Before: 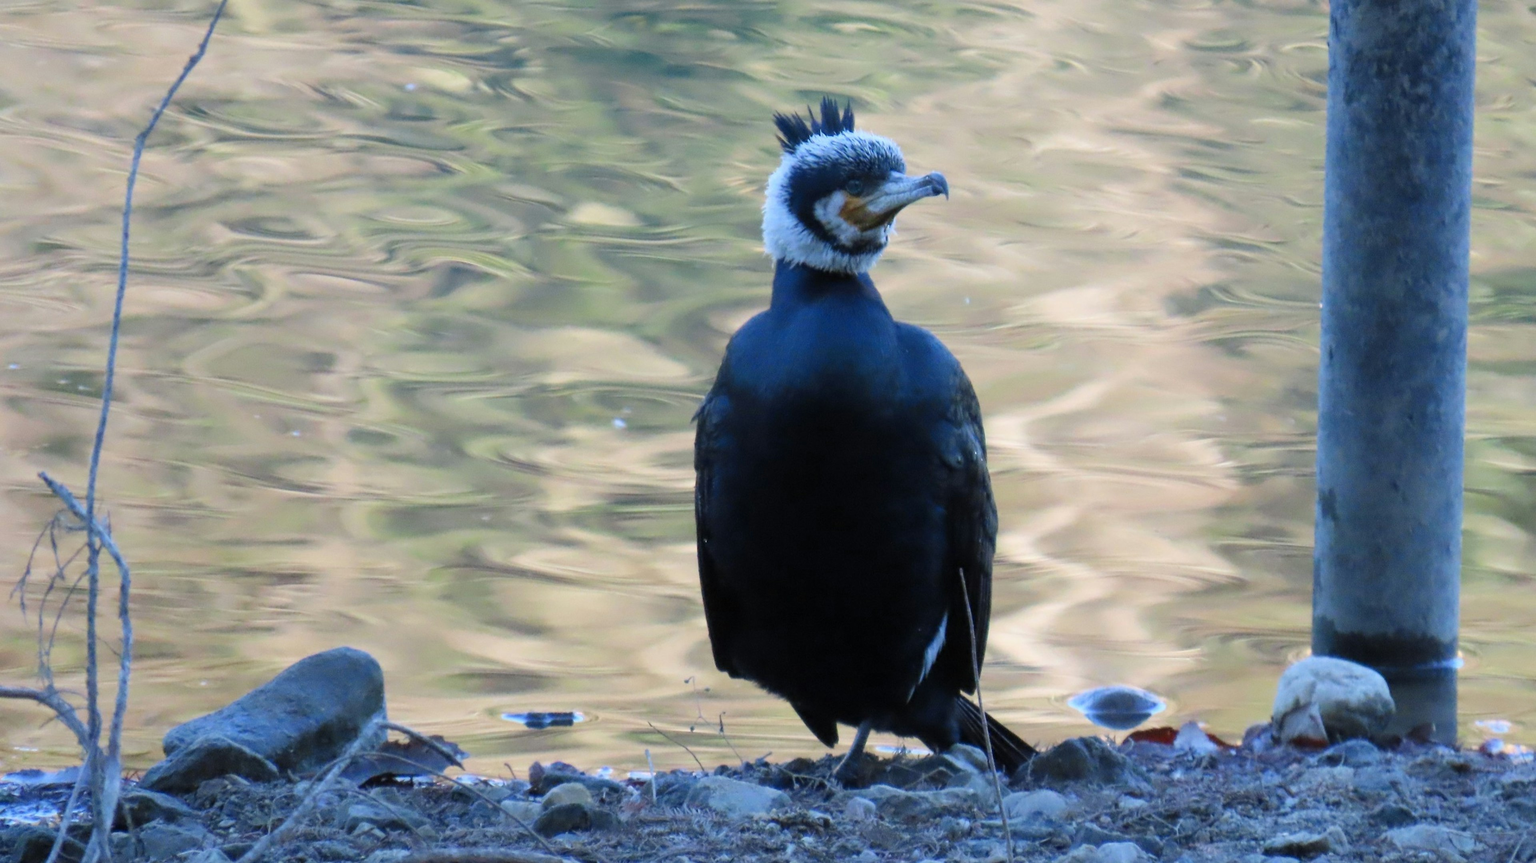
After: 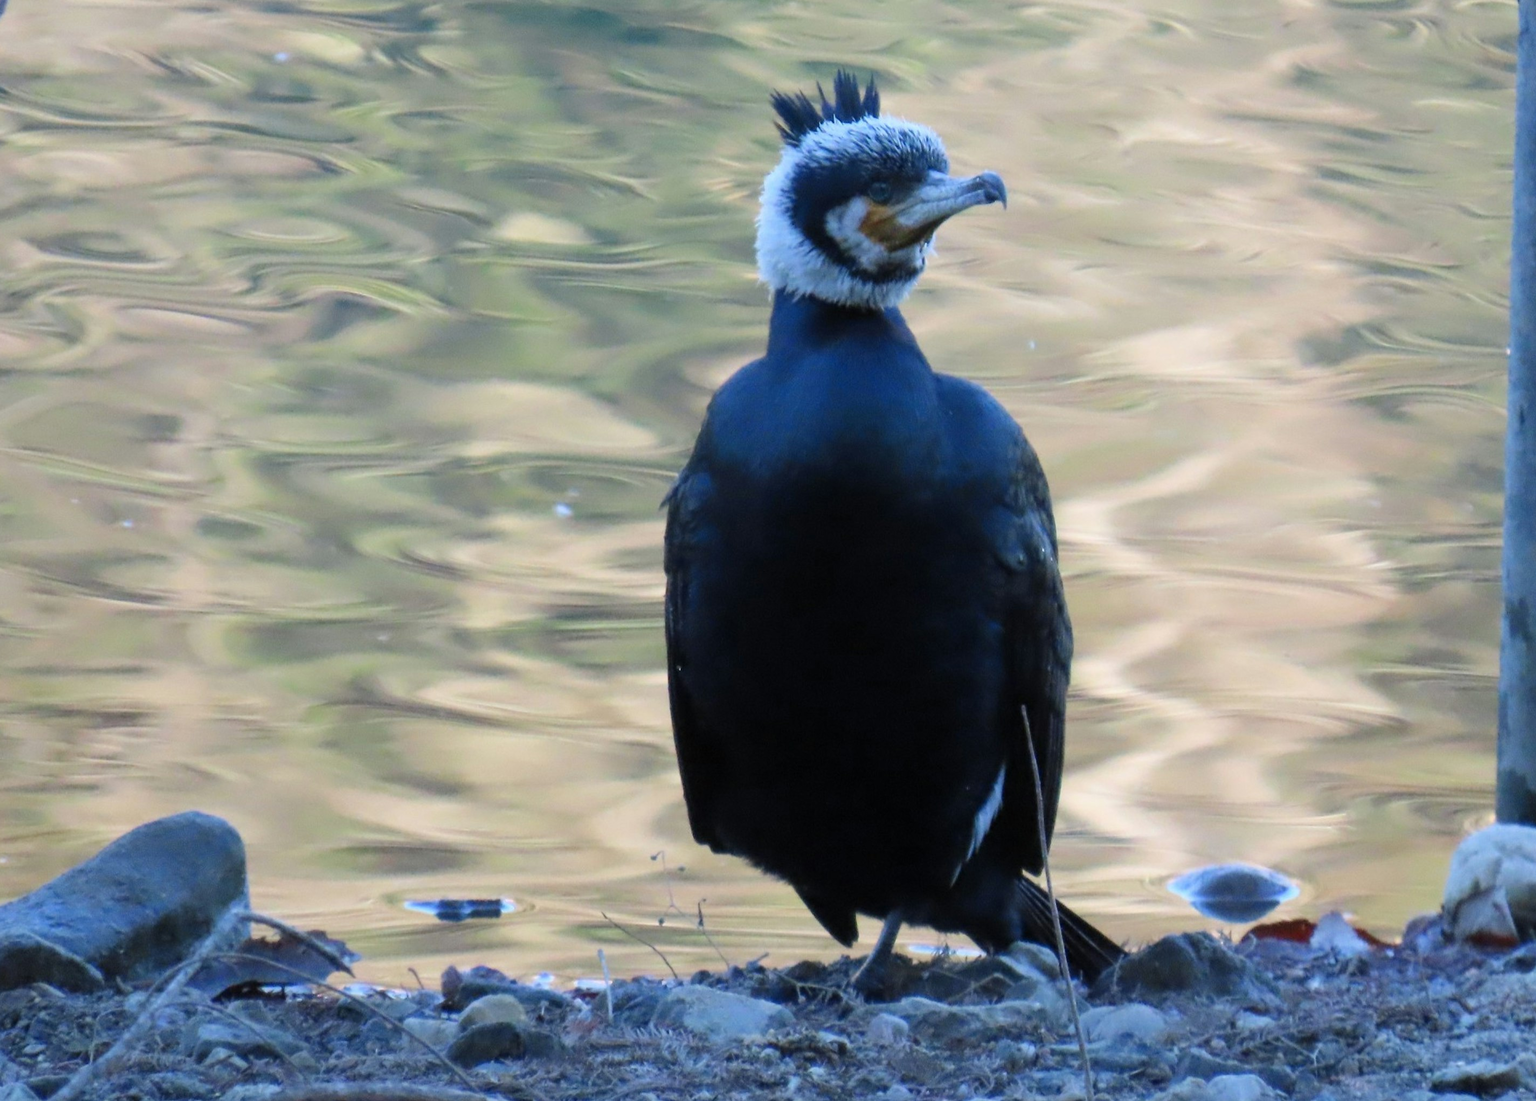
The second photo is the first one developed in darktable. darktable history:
crop and rotate: left 13.15%, top 5.251%, right 12.609%
